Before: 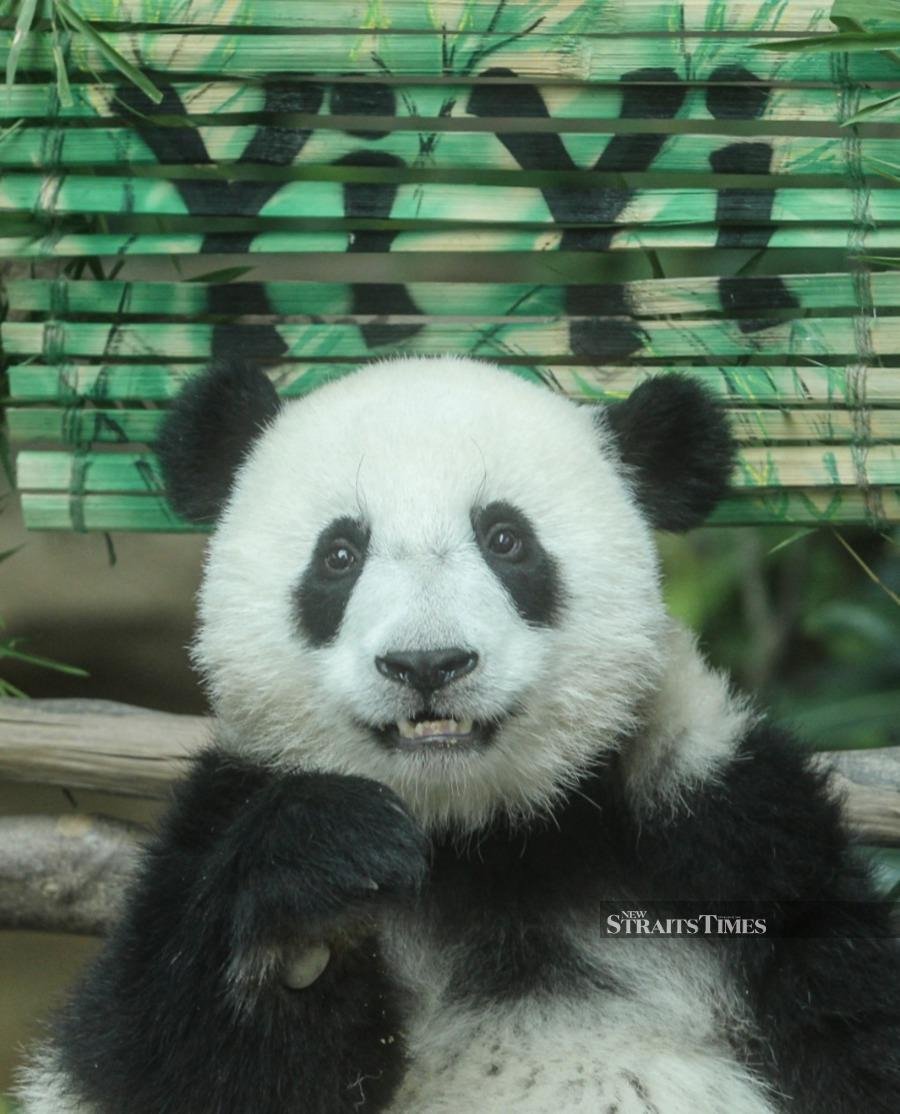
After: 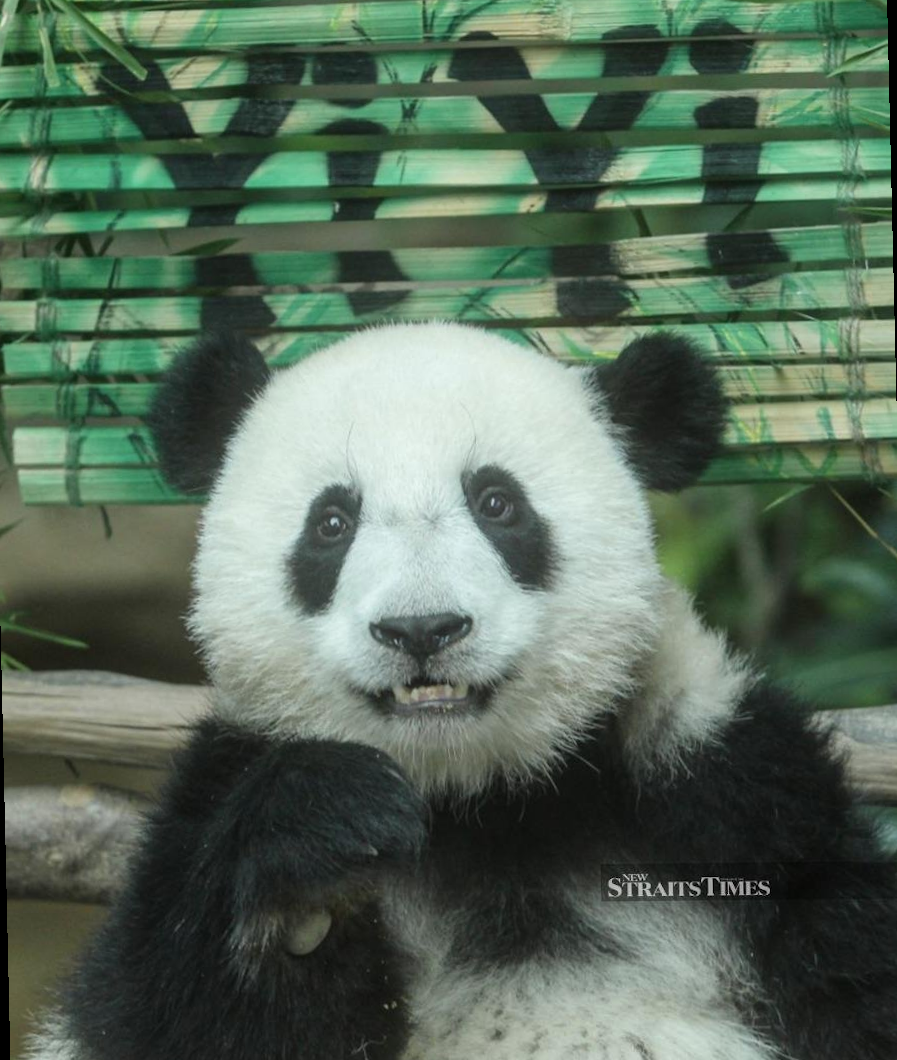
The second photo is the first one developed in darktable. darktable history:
rotate and perspective: rotation -1.32°, lens shift (horizontal) -0.031, crop left 0.015, crop right 0.985, crop top 0.047, crop bottom 0.982
tone equalizer: on, module defaults
